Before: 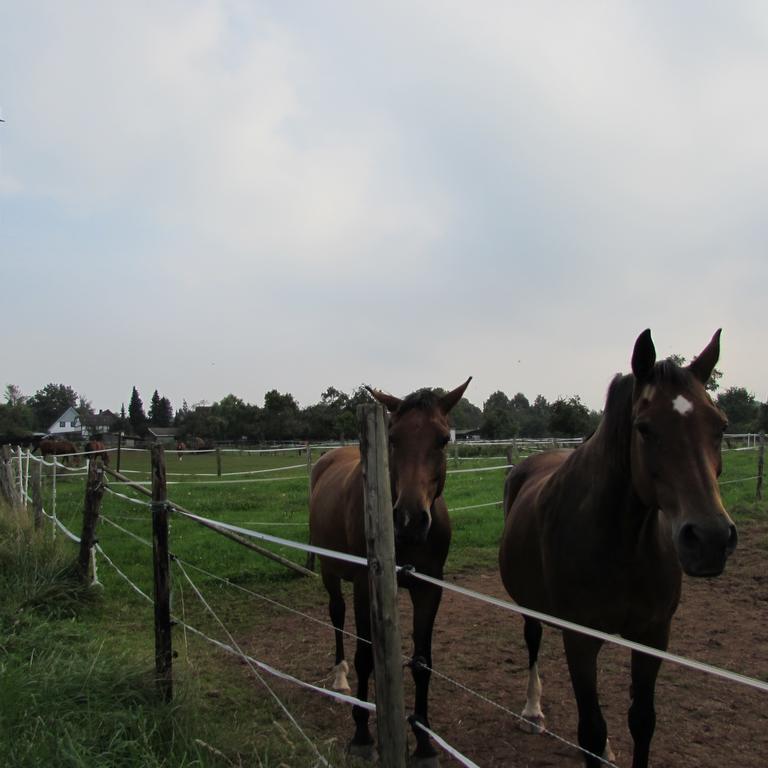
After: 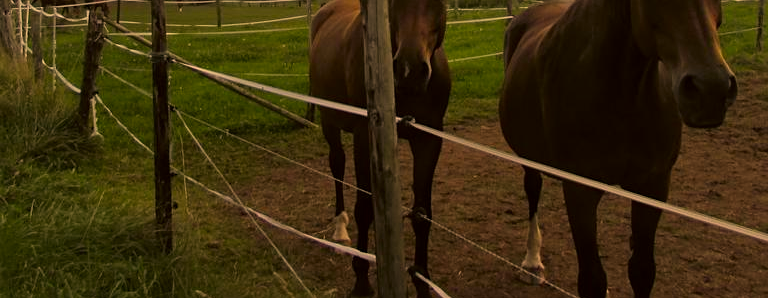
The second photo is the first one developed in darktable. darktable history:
crop and rotate: top 58.533%, bottom 2.552%
sharpen: amount 0.203
color correction: highlights a* 18.1, highlights b* 35.95, shadows a* 1.69, shadows b* 6.11, saturation 1.04
